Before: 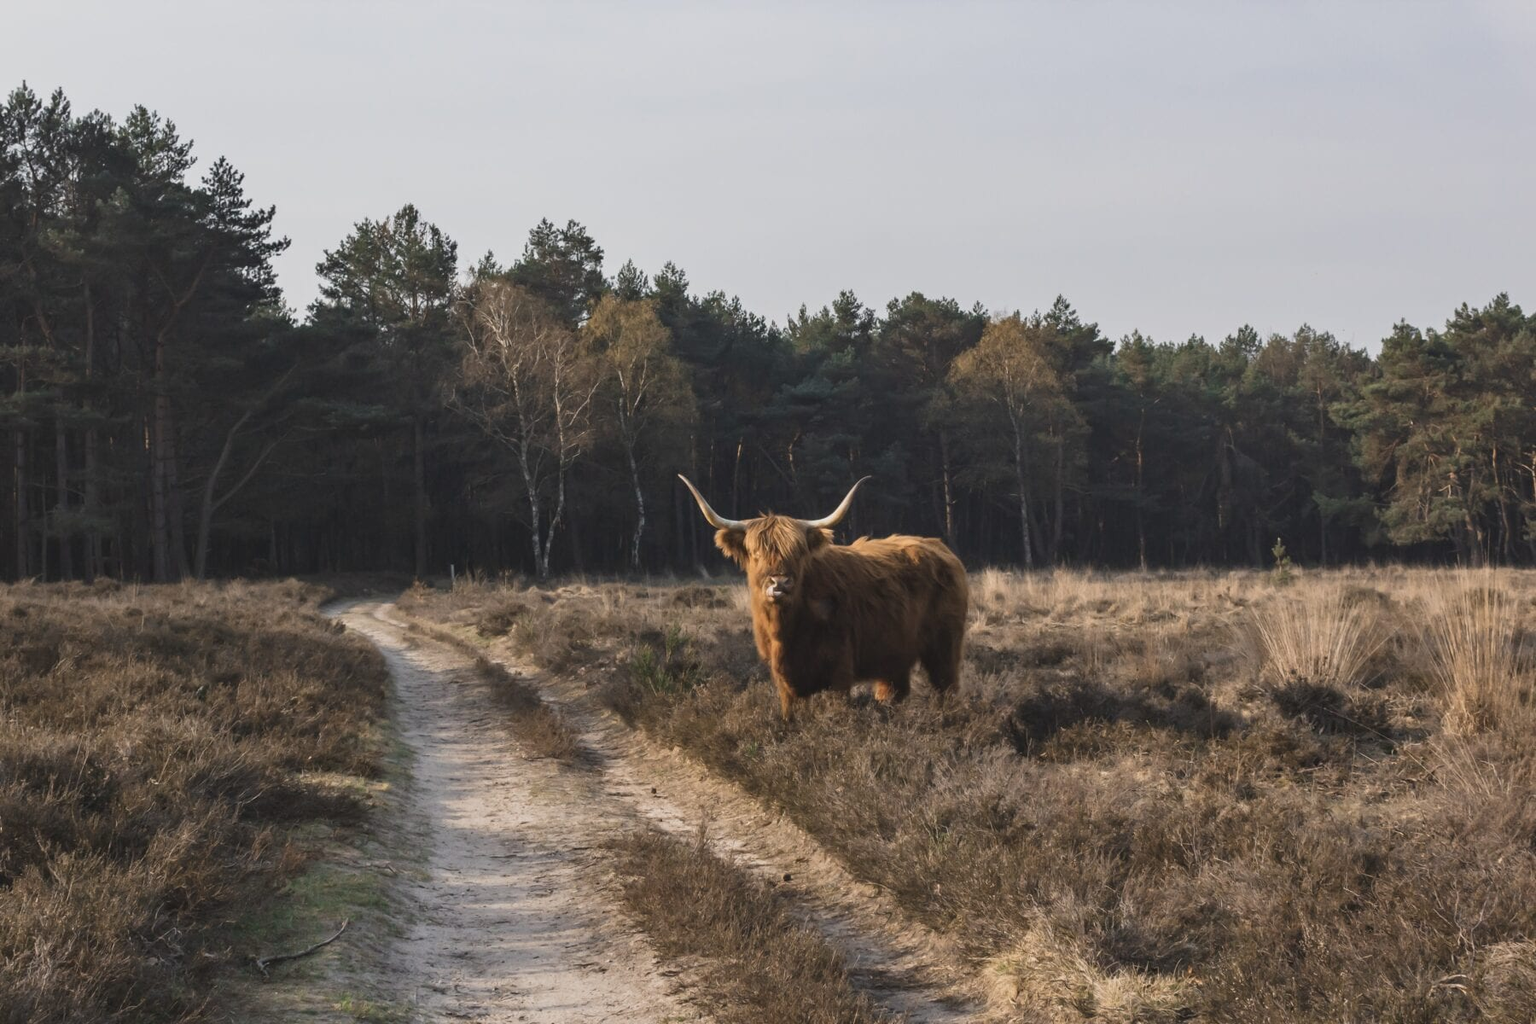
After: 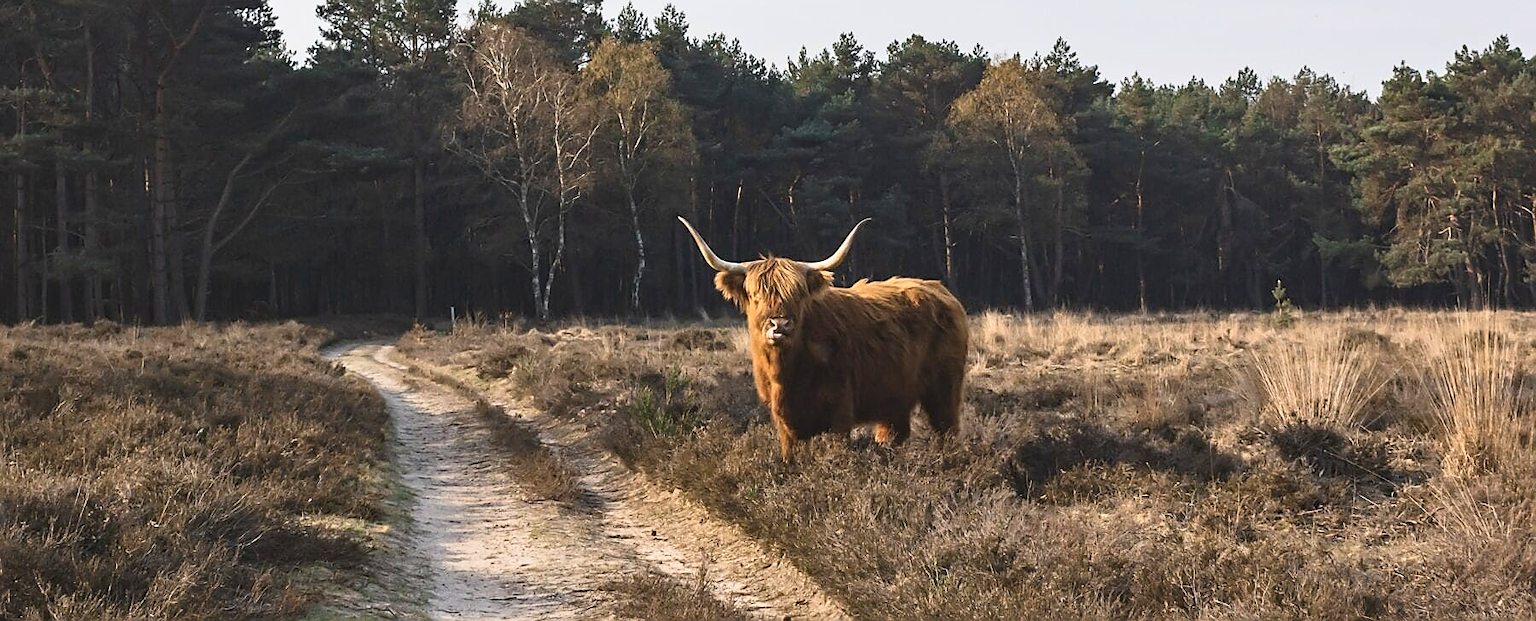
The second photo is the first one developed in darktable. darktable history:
haze removal: adaptive false
sharpen: radius 1.375, amount 1.25, threshold 0.82
base curve: curves: ch0 [(0, 0) (0.297, 0.298) (1, 1)], preserve colors none
exposure: compensate highlight preservation false
crop and rotate: top 25.227%, bottom 14.047%
contrast brightness saturation: contrast 0.204, brightness 0.156, saturation 0.226
shadows and highlights: shadows 0.986, highlights 40.24
